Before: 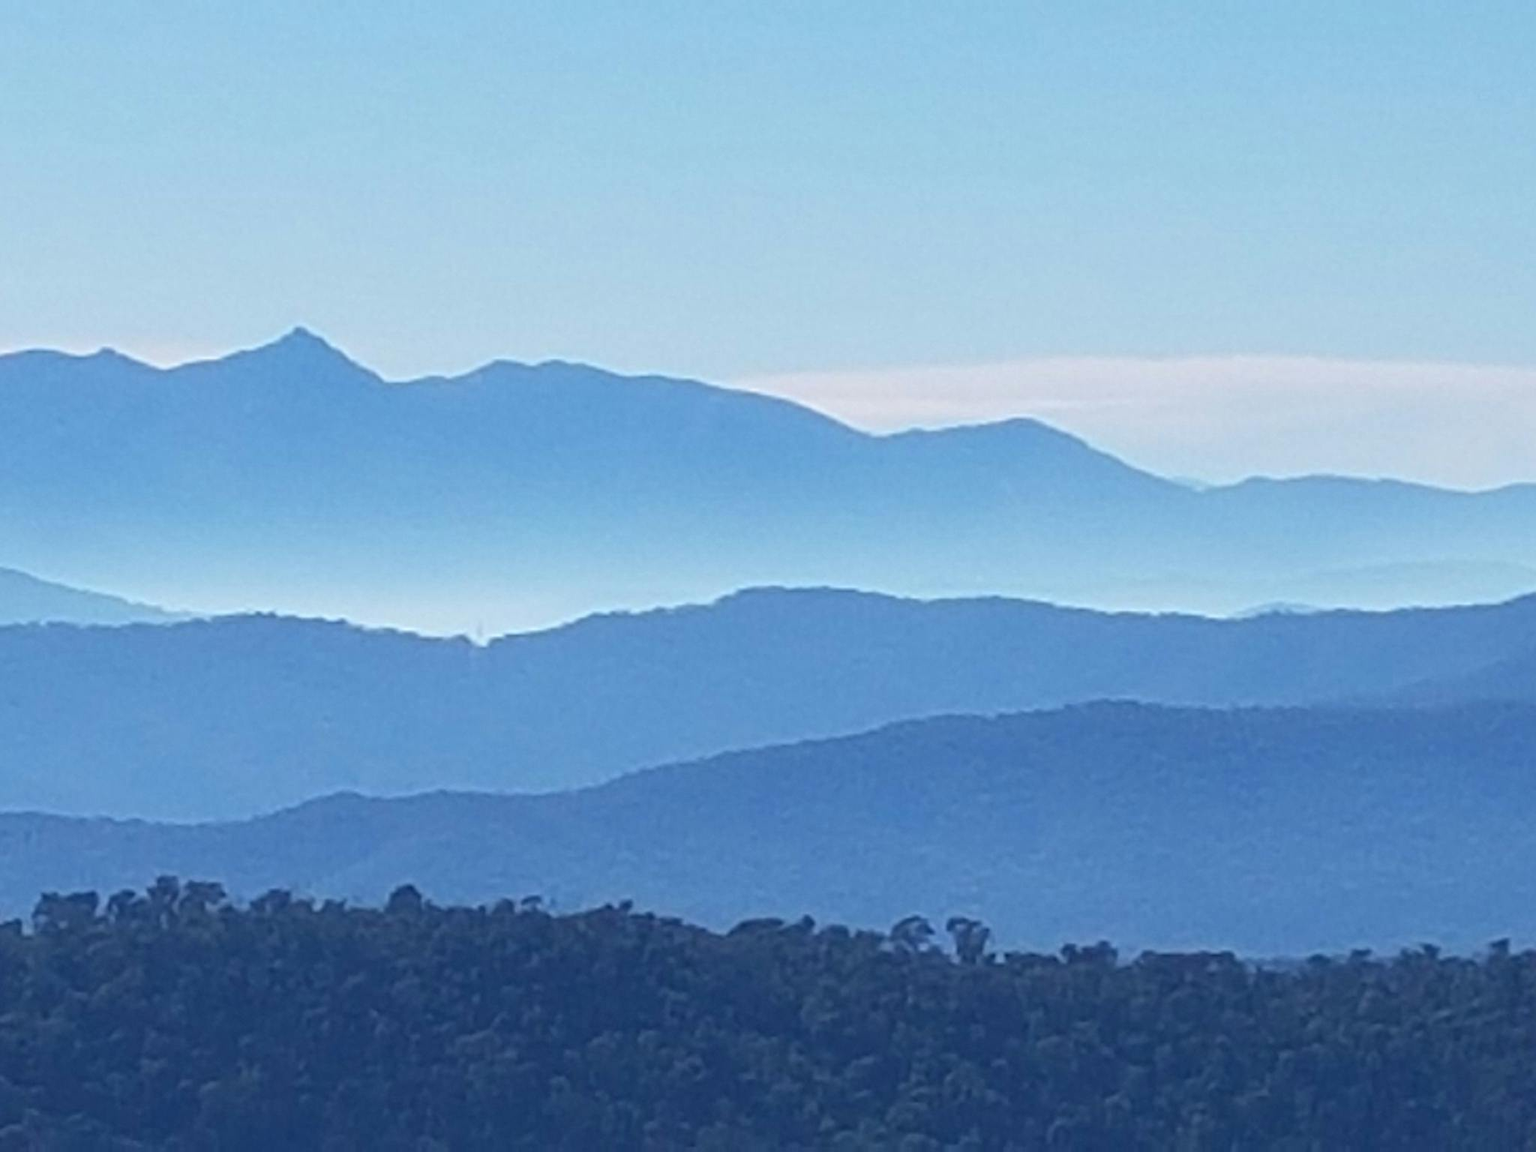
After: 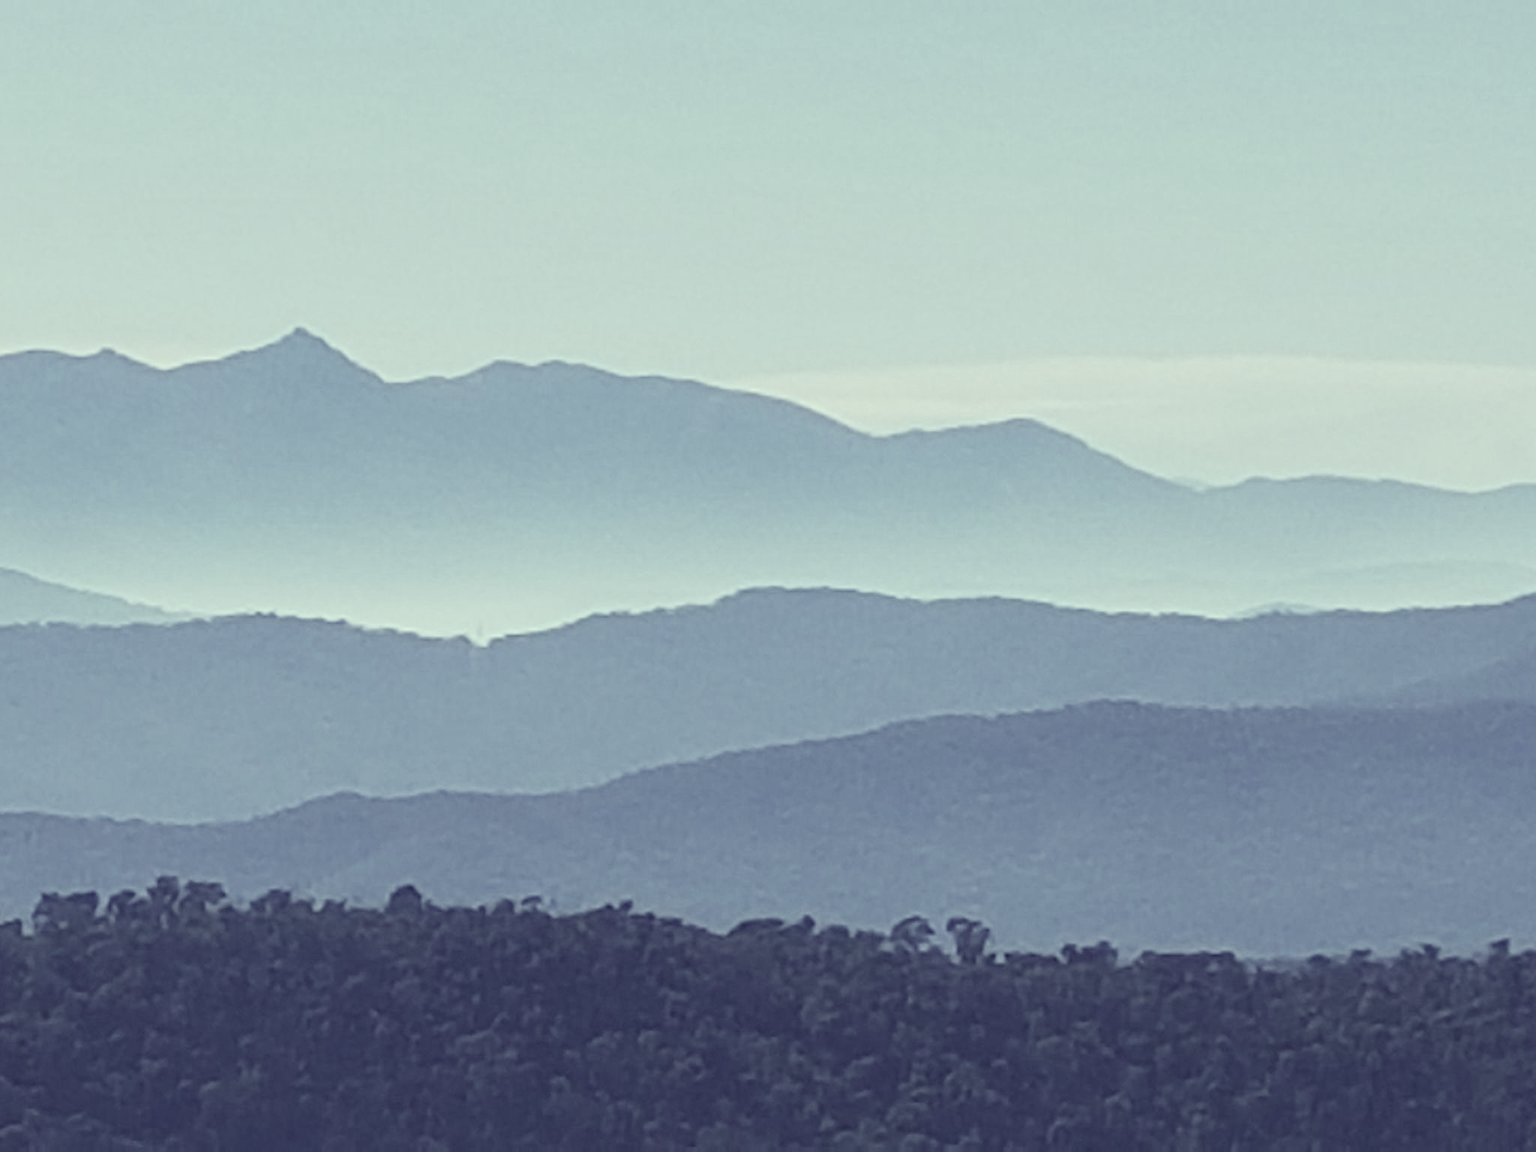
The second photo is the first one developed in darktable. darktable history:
tone curve: curves: ch0 [(0, 0.025) (0.15, 0.143) (0.452, 0.486) (0.751, 0.788) (1, 0.961)]; ch1 [(0, 0) (0.416, 0.4) (0.476, 0.469) (0.497, 0.494) (0.546, 0.571) (0.566, 0.607) (0.62, 0.657) (1, 1)]; ch2 [(0, 0) (0.386, 0.397) (0.505, 0.498) (0.547, 0.546) (0.579, 0.58) (1, 1)], preserve colors none
color correction: highlights a* -20.89, highlights b* 20.7, shadows a* 19.81, shadows b* -20.77, saturation 0.434
contrast brightness saturation: saturation -0.056
